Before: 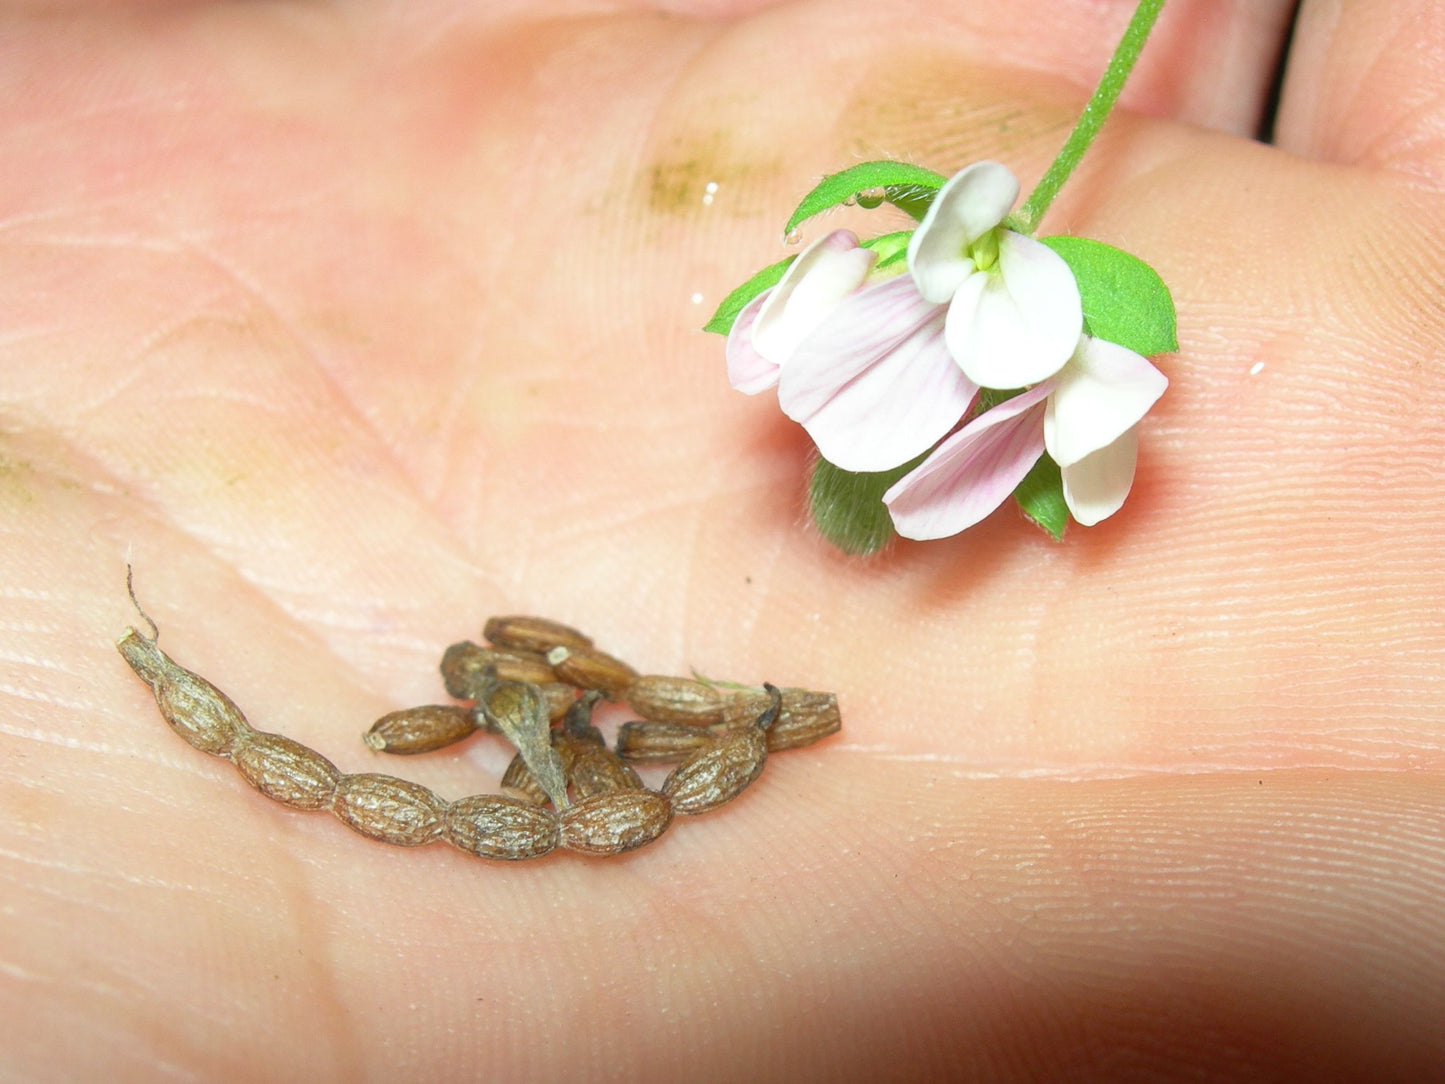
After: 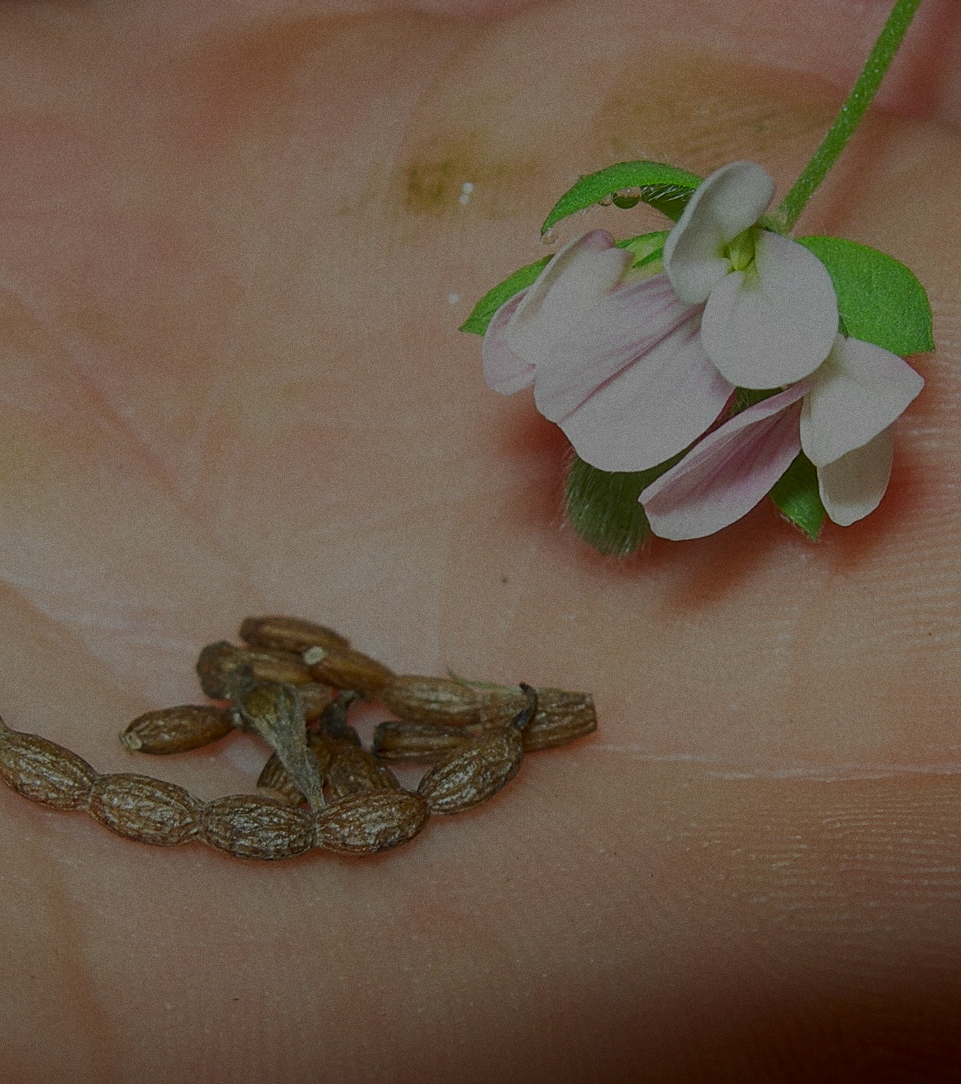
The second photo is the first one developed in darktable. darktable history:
crop: left 16.899%, right 16.556%
contrast brightness saturation: contrast 0.03, brightness -0.04
exposure: exposure -2.002 EV, compensate highlight preservation false
sharpen: on, module defaults
local contrast: detail 110%
grain: coarseness 0.09 ISO
